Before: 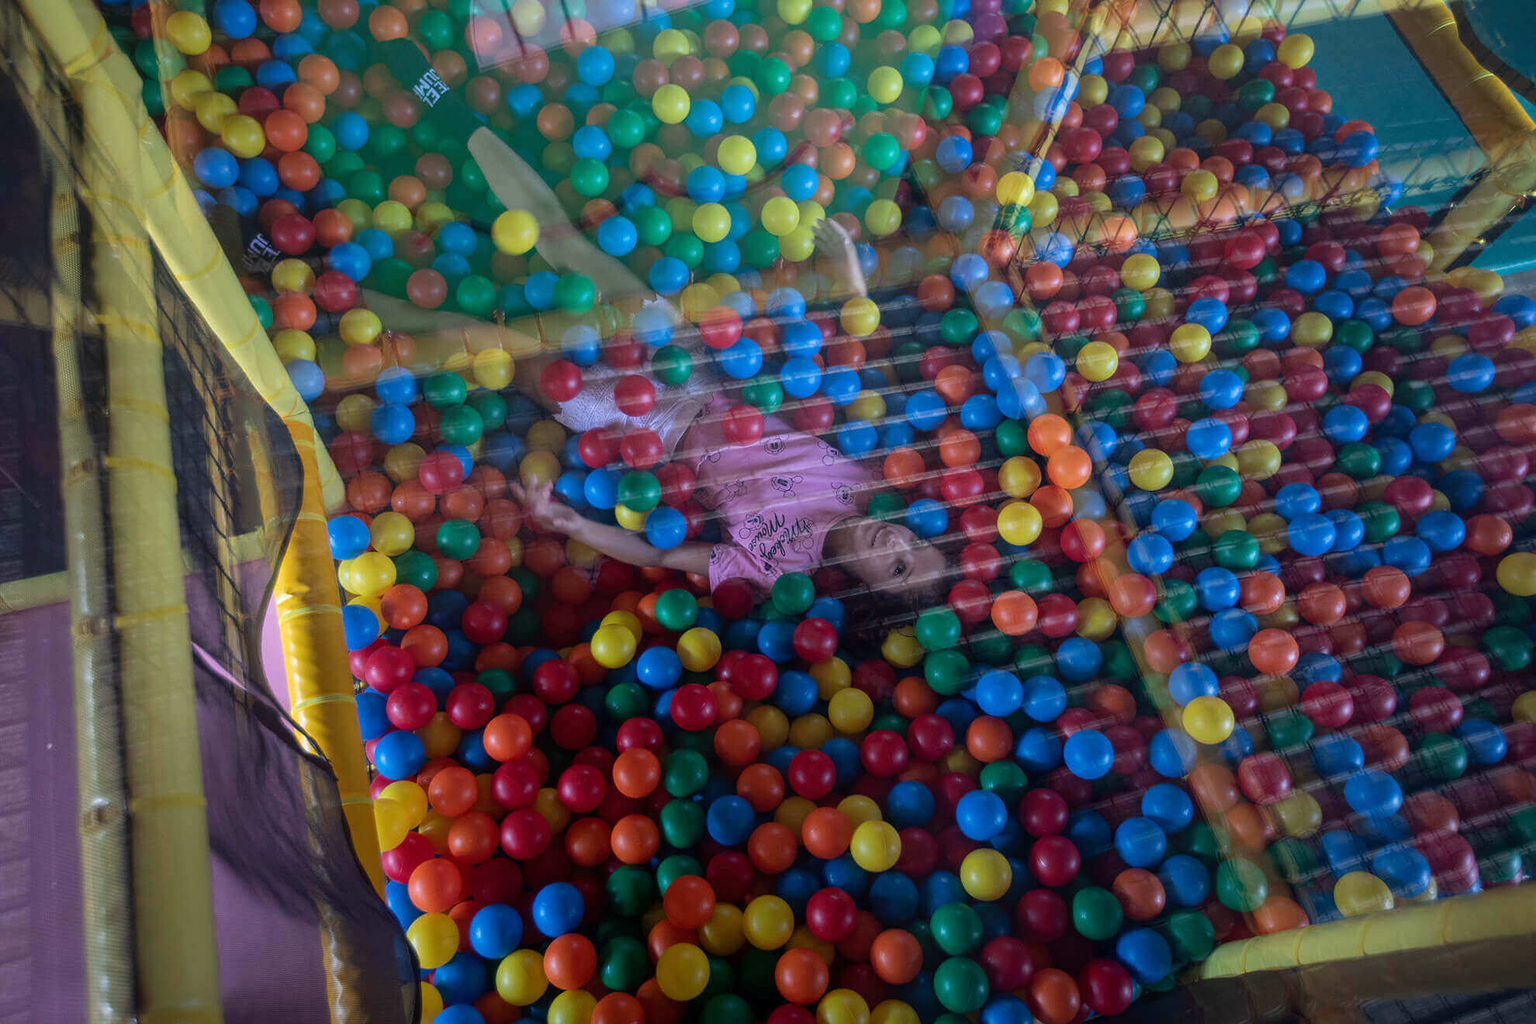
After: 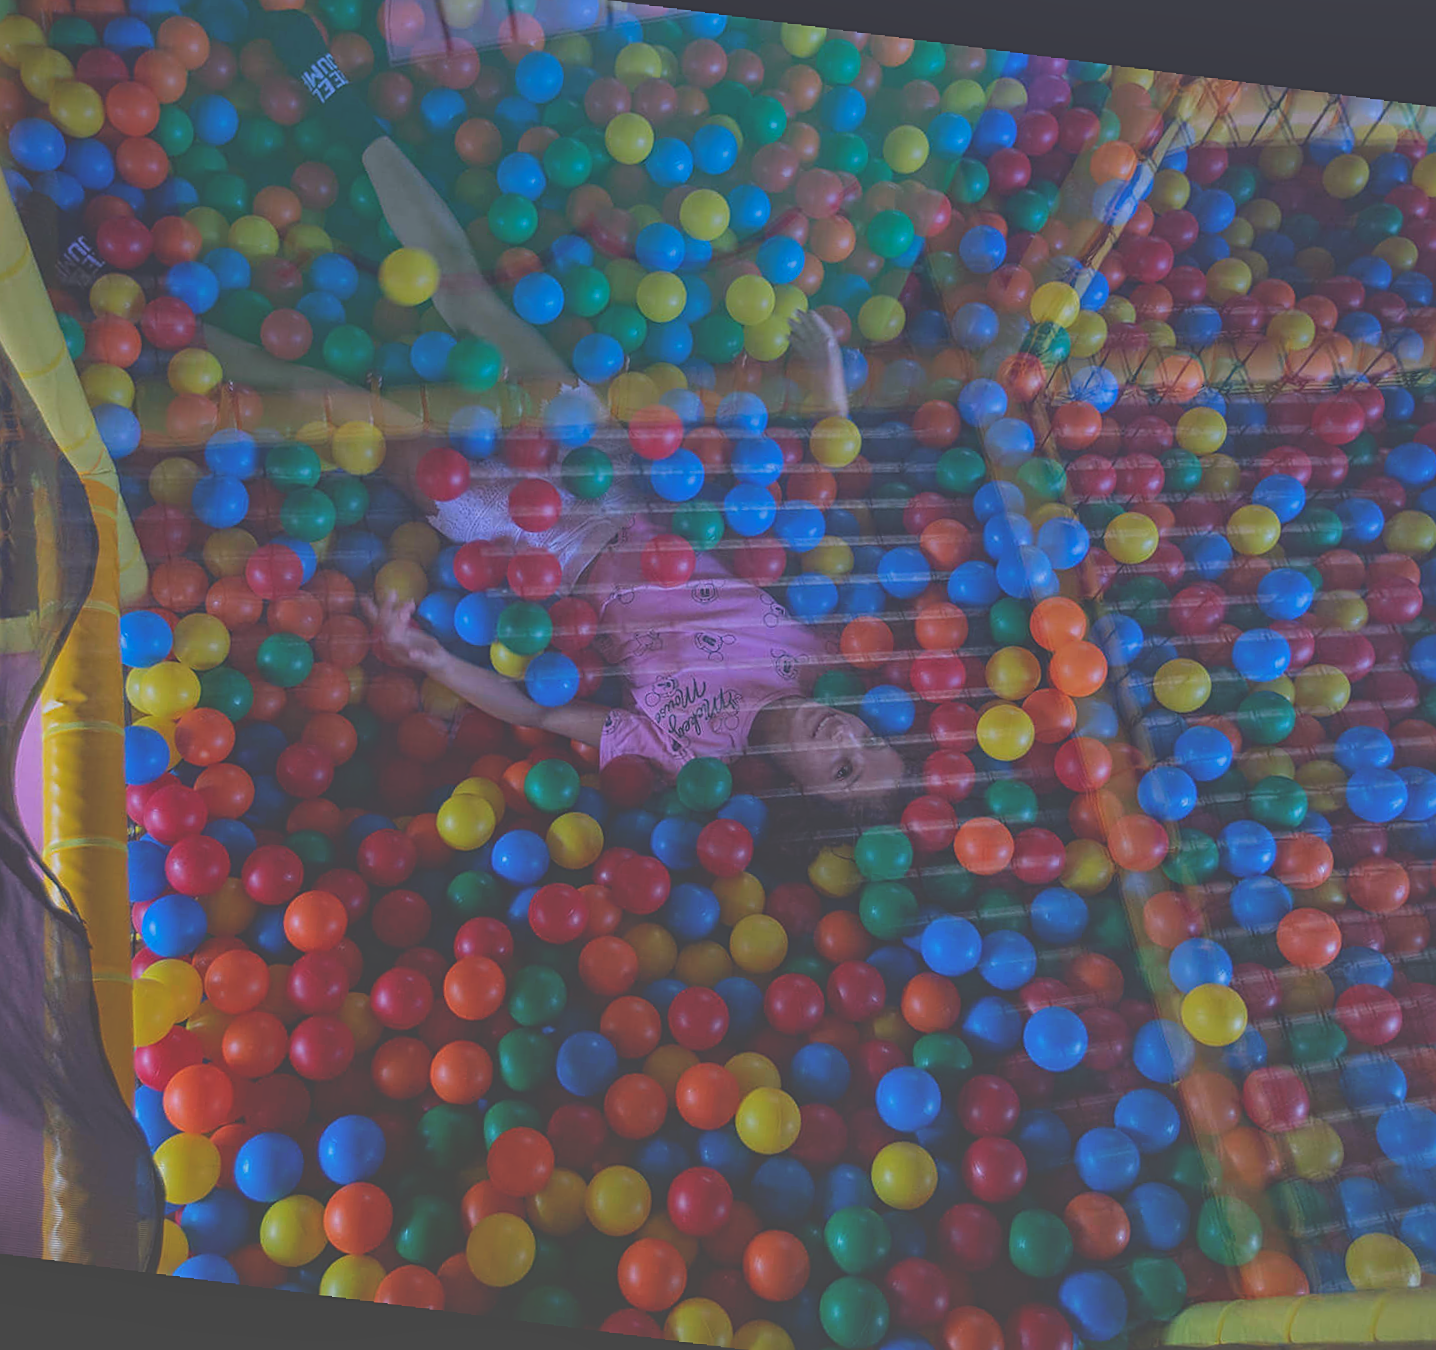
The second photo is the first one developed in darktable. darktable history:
haze removal: compatibility mode true, adaptive false
graduated density: hue 238.83°, saturation 50%
rotate and perspective: rotation 4.1°, automatic cropping off
crop and rotate: angle -3.27°, left 14.277%, top 0.028%, right 10.766%, bottom 0.028%
exposure: black level correction -0.028, compensate highlight preservation false
shadows and highlights: shadows 43.71, white point adjustment -1.46, soften with gaussian
sharpen: on, module defaults
contrast brightness saturation: contrast -0.28
